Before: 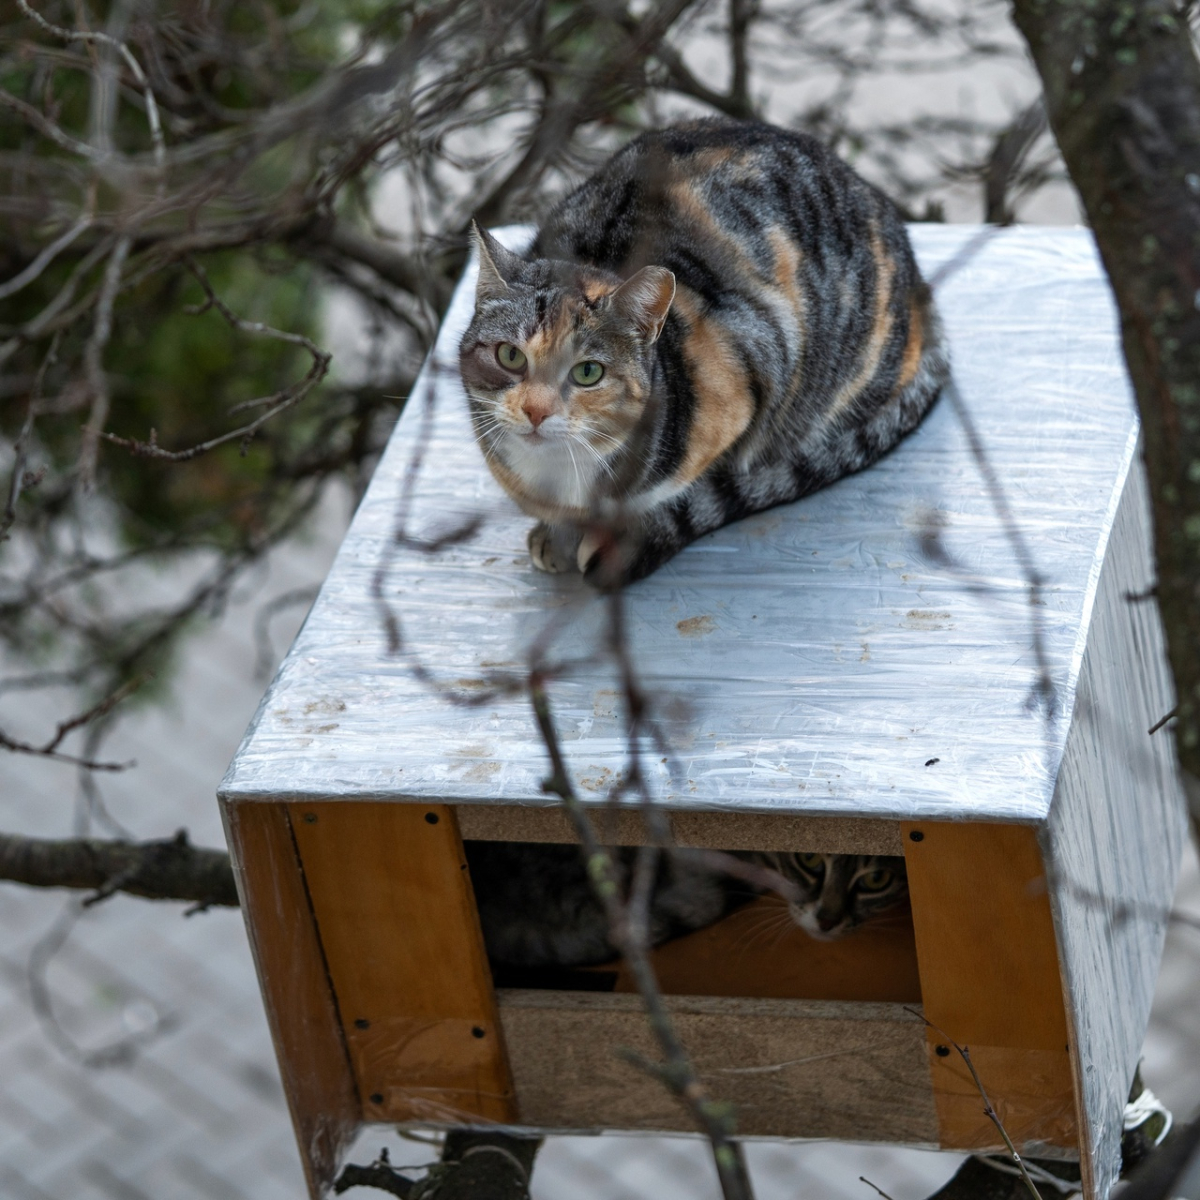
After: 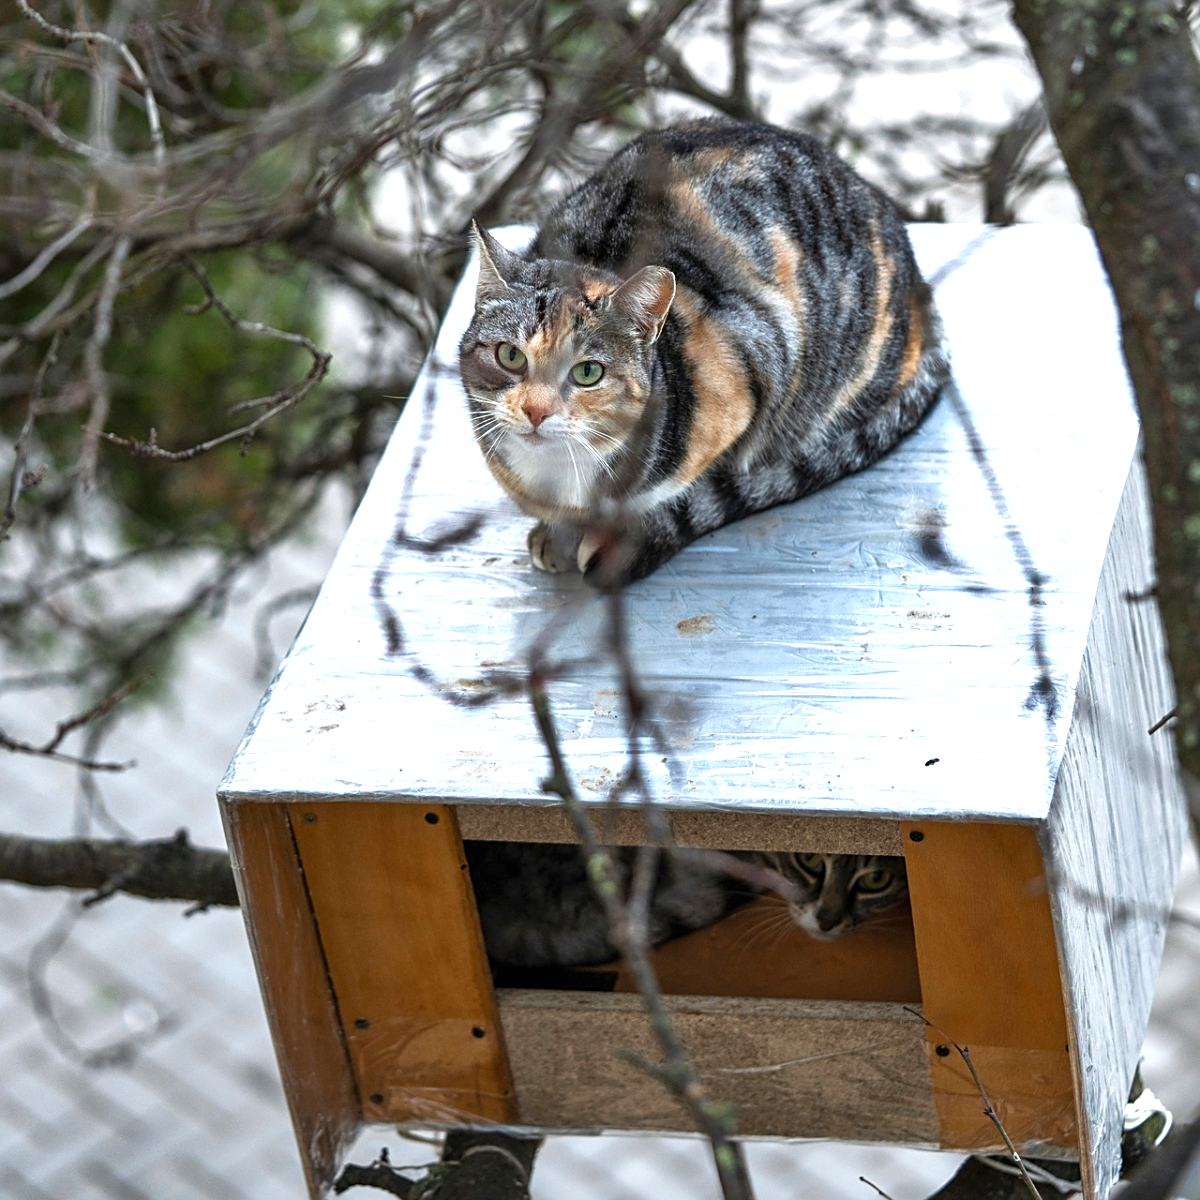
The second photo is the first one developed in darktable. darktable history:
exposure: black level correction 0, exposure 0.9 EV, compensate highlight preservation false
sharpen: on, module defaults
shadows and highlights: shadows 25, highlights -48, soften with gaussian
